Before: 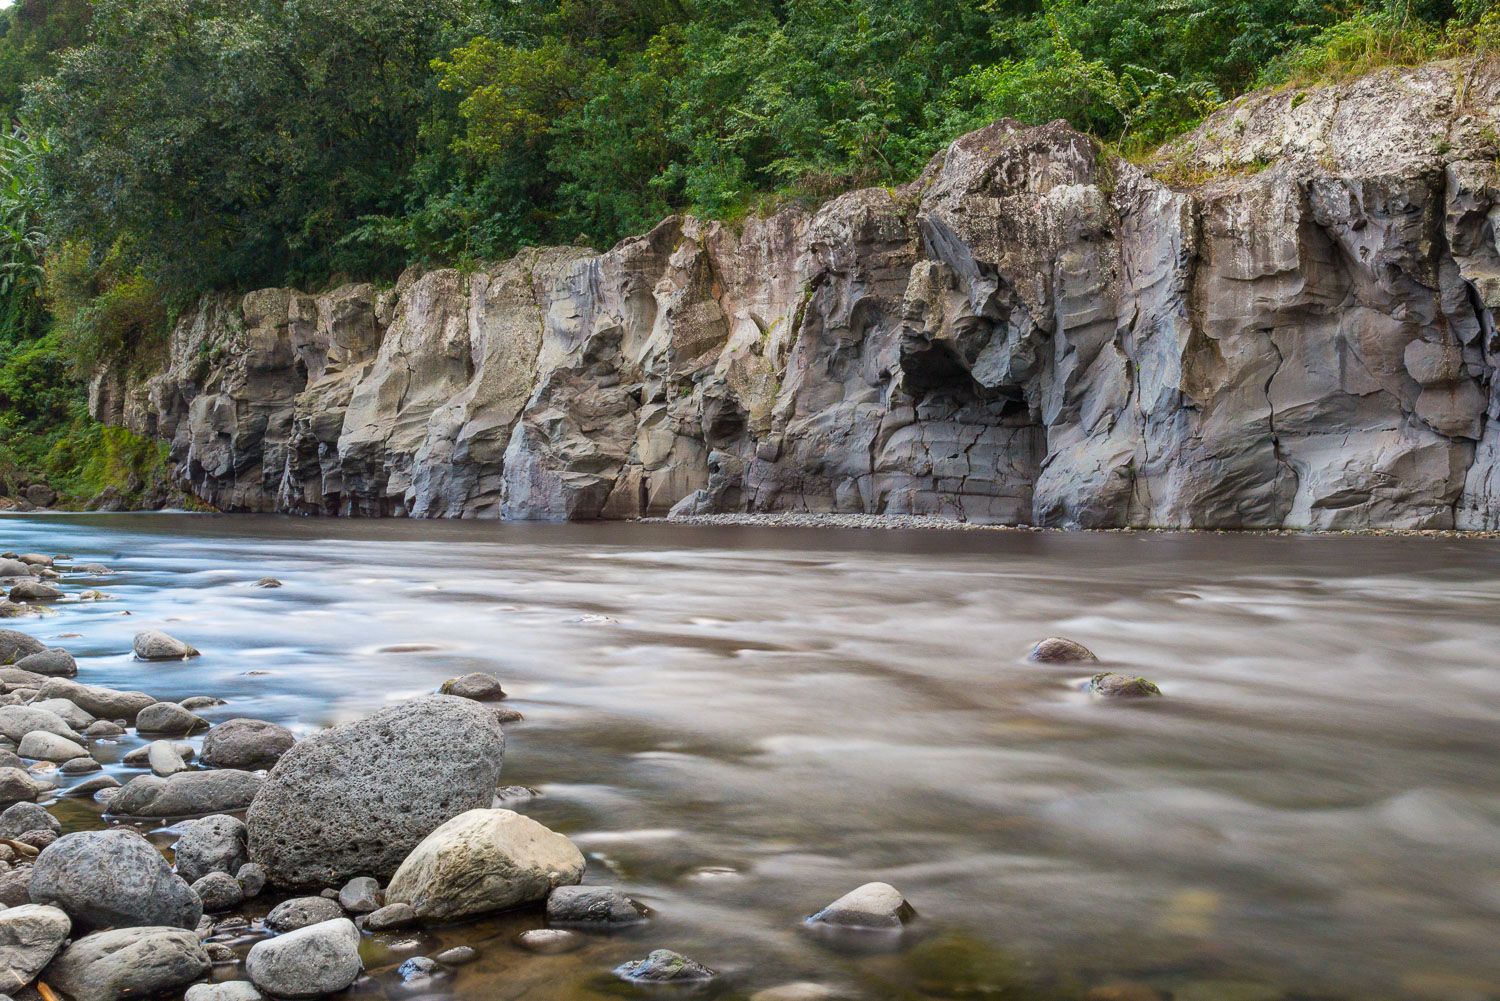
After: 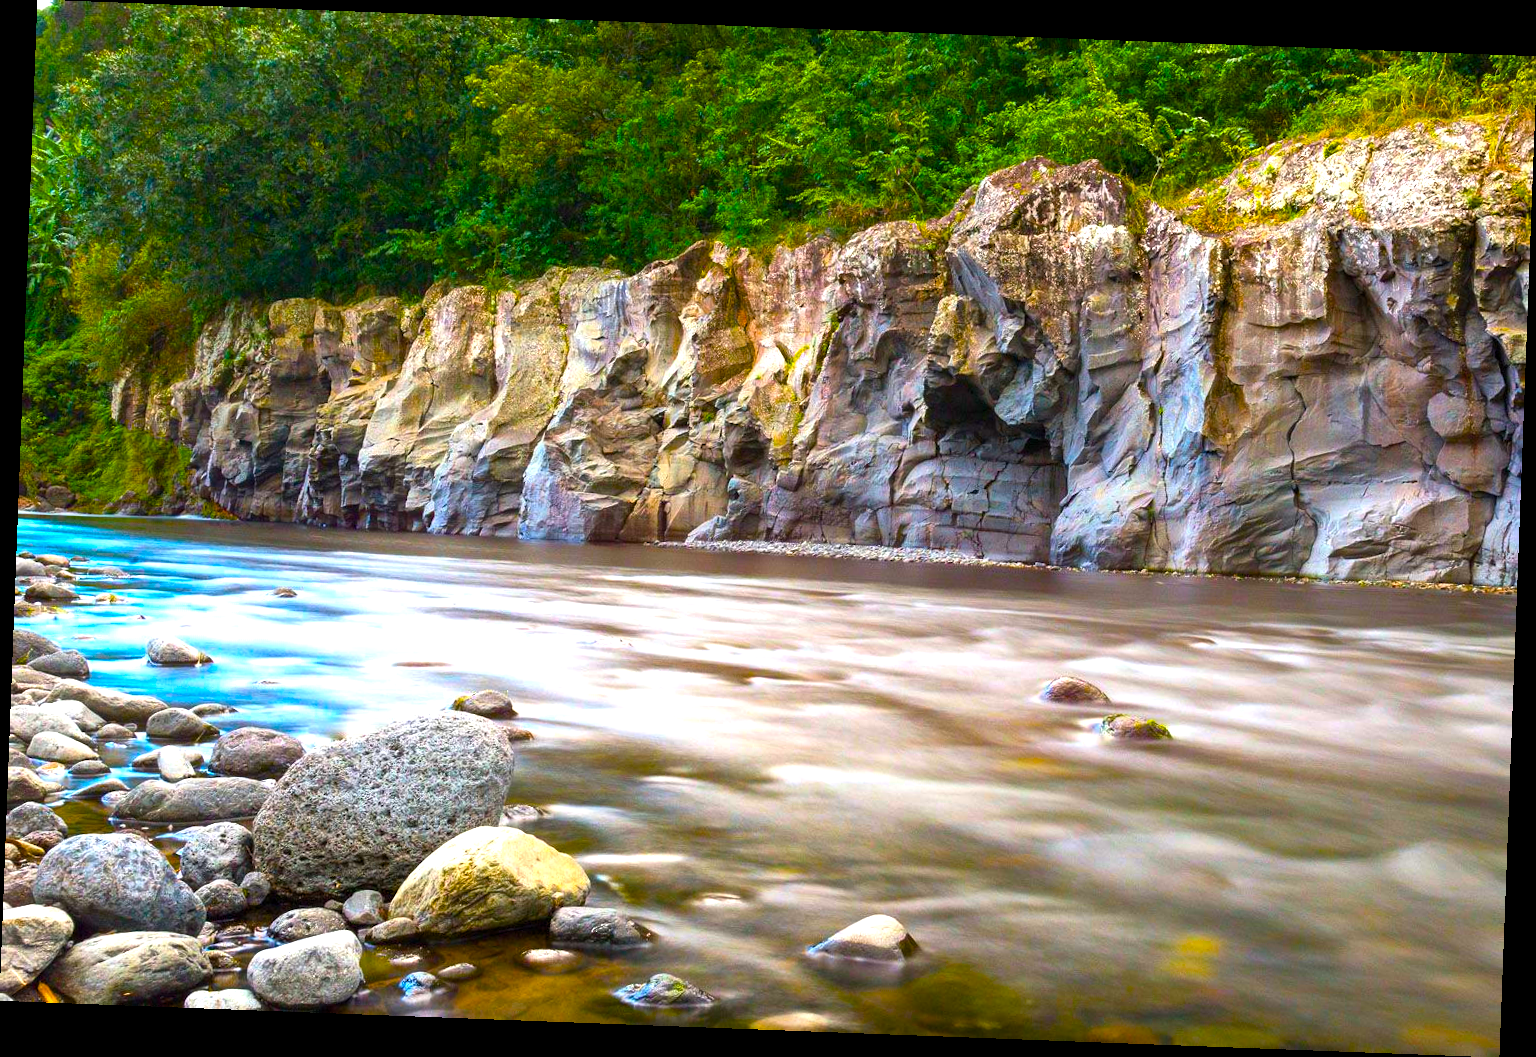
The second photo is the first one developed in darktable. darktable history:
rotate and perspective: rotation 2.17°, automatic cropping off
color balance rgb: linear chroma grading › global chroma 20%, perceptual saturation grading › global saturation 65%, perceptual saturation grading › highlights 50%, perceptual saturation grading › shadows 30%, perceptual brilliance grading › global brilliance 12%, perceptual brilliance grading › highlights 15%, global vibrance 20%
